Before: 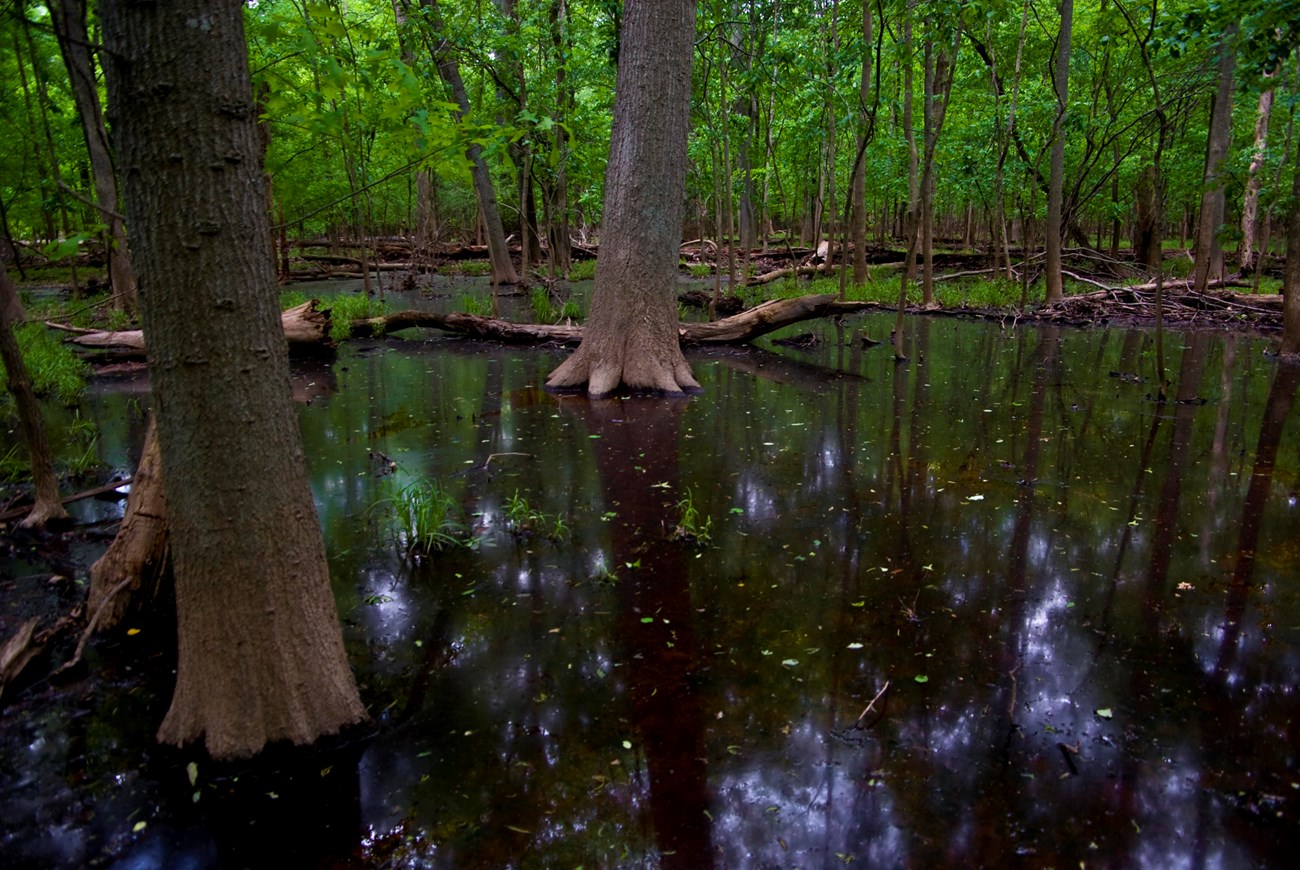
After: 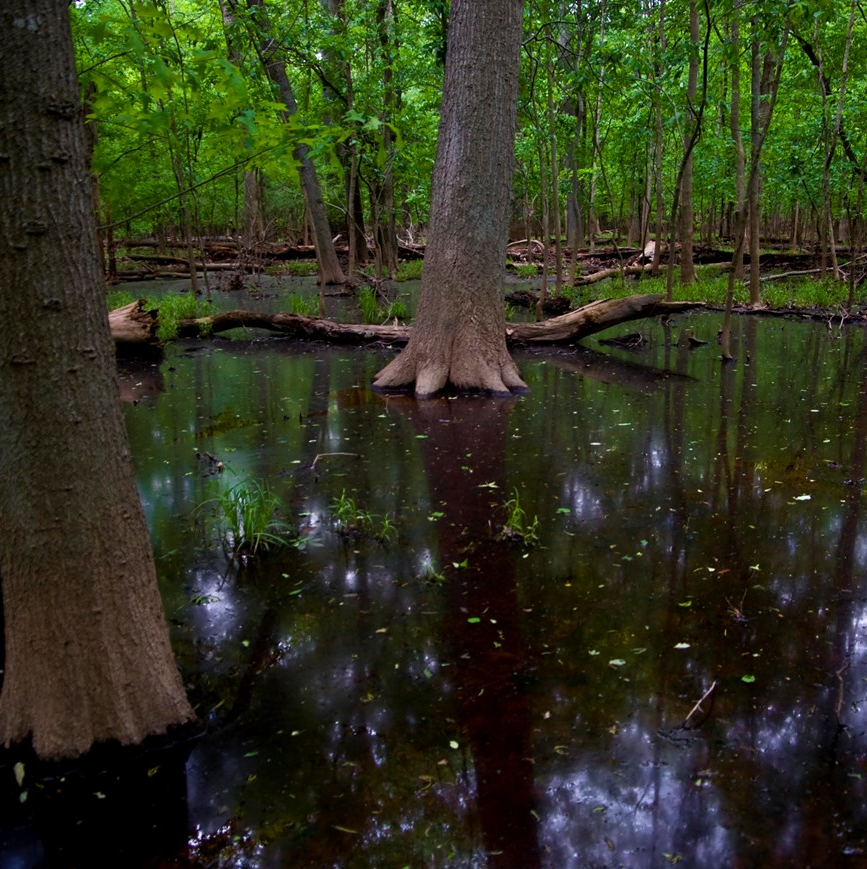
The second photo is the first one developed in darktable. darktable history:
crop and rotate: left 13.378%, right 19.907%
